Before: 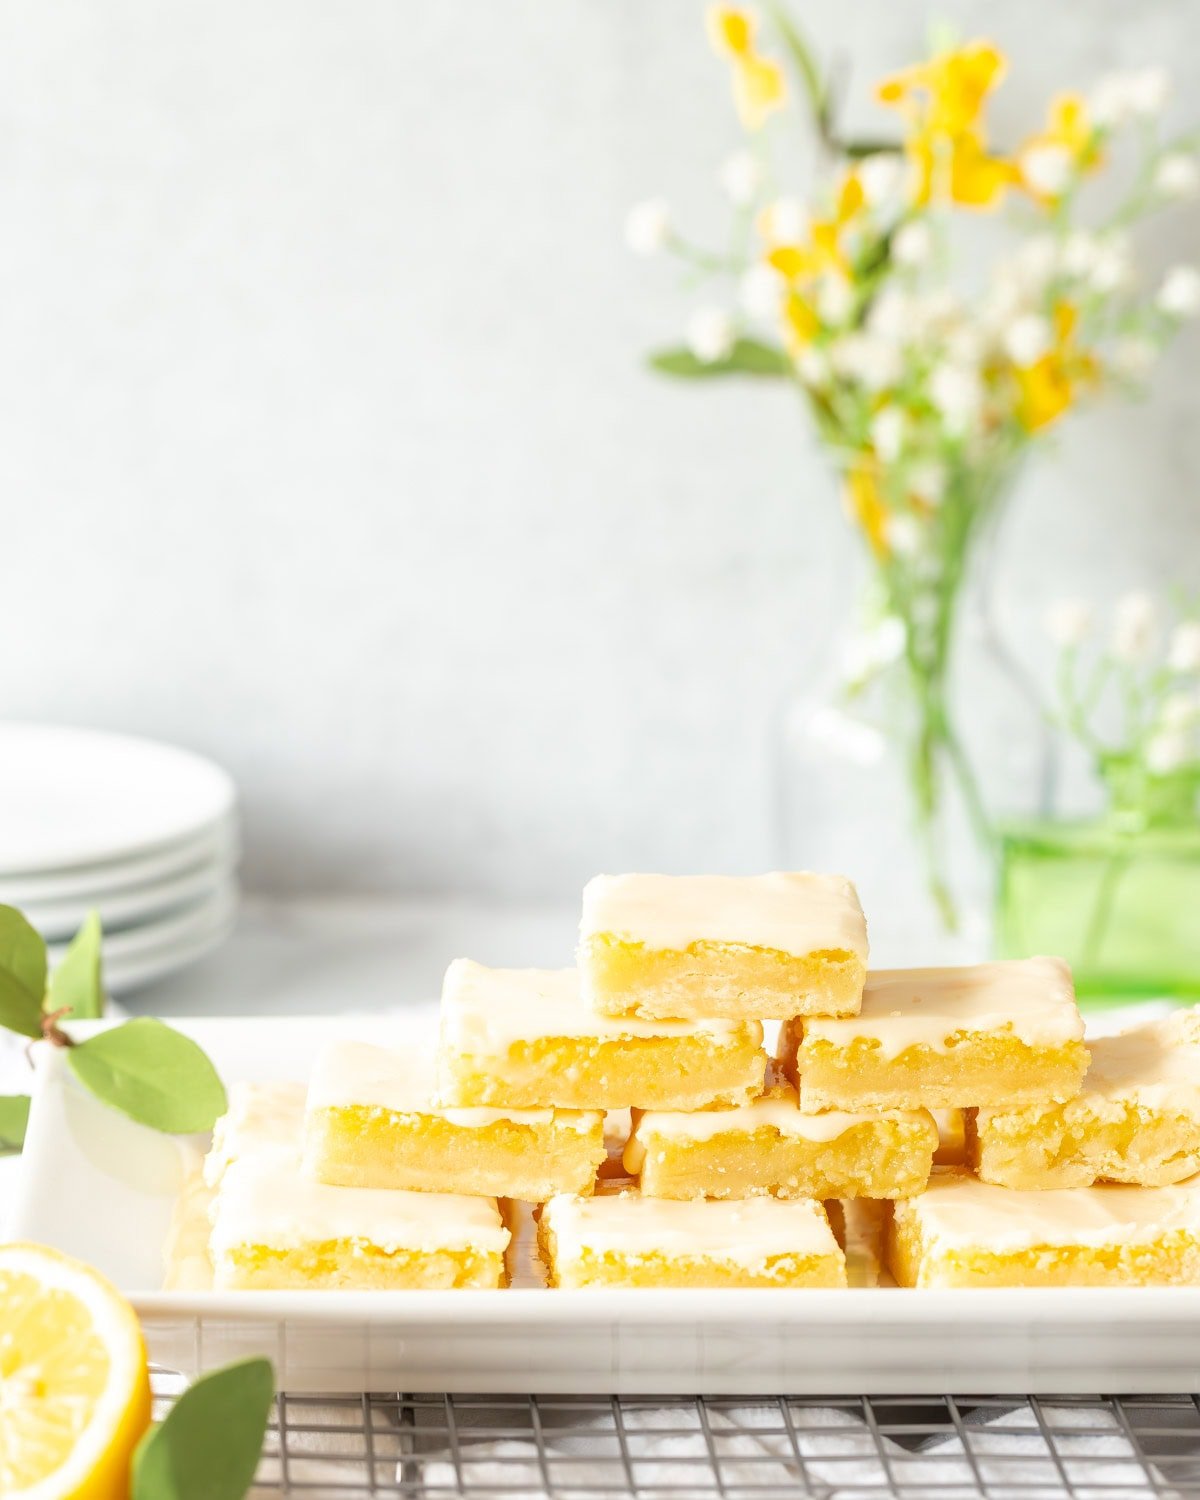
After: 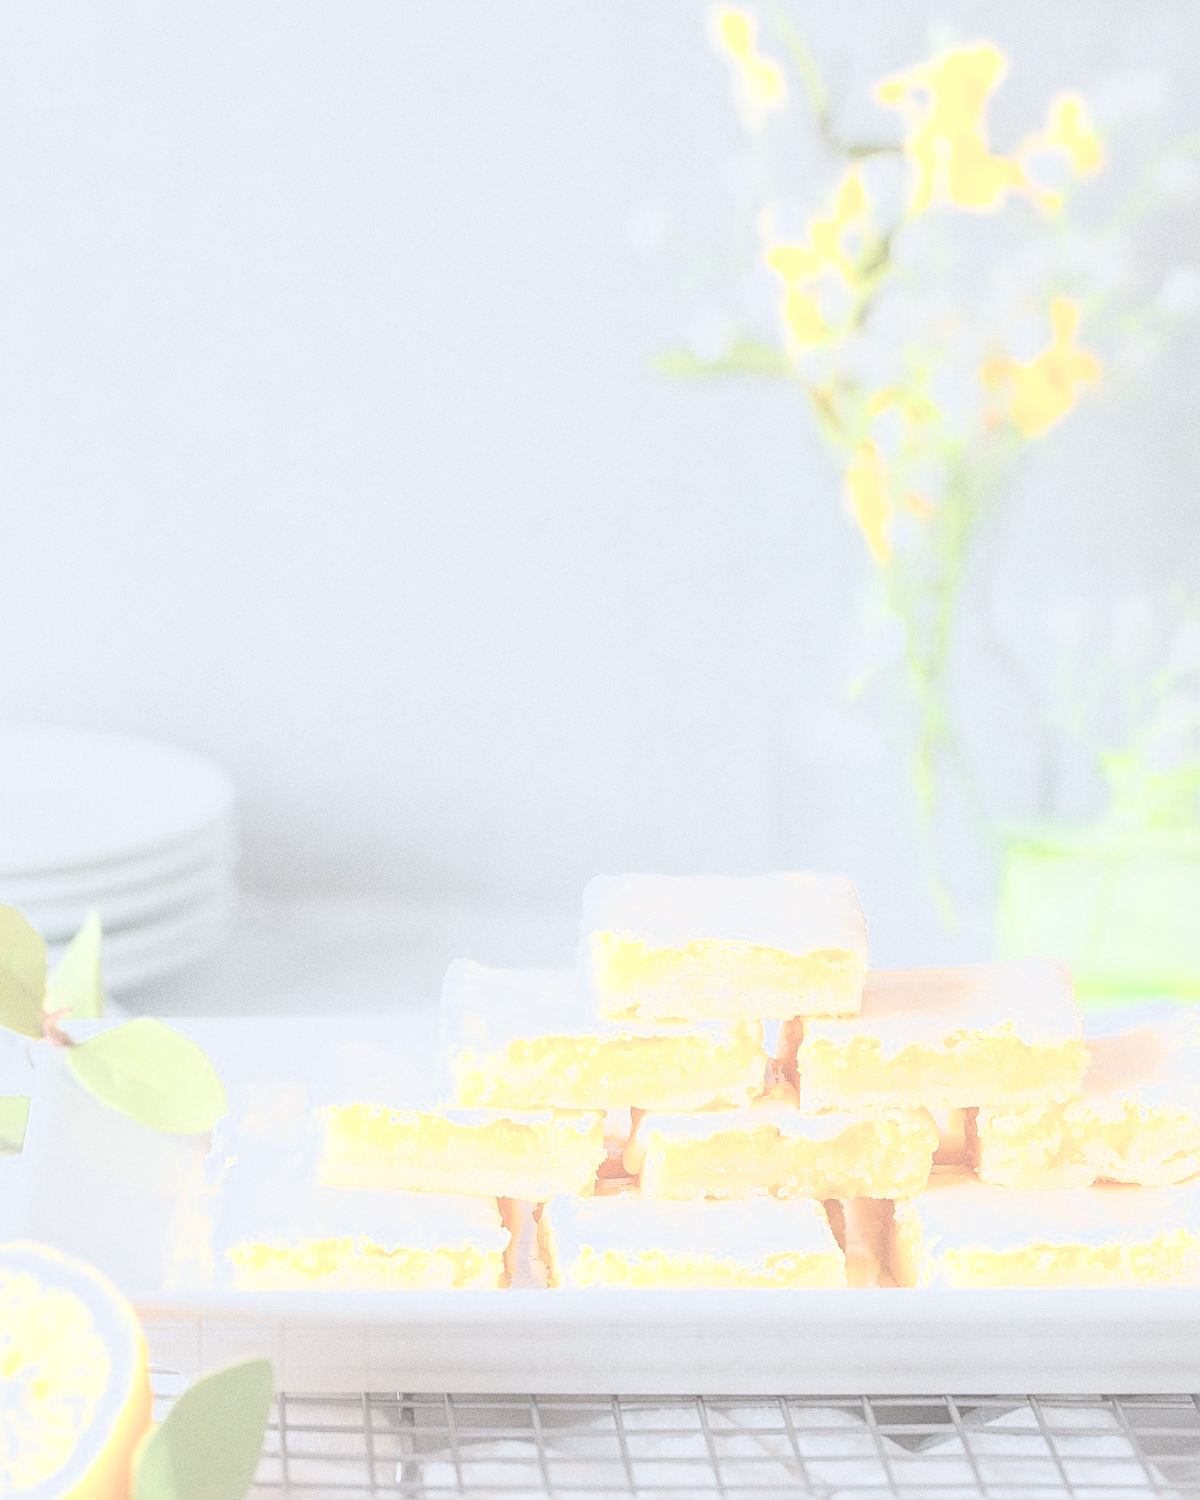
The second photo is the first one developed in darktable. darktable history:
color calibration: output R [1.422, -0.35, -0.252, 0], output G [-0.238, 1.259, -0.084, 0], output B [-0.081, -0.196, 1.58, 0], output brightness [0.49, 0.671, -0.57, 0], illuminant same as pipeline (D50), adaptation none (bypass), saturation algorithm version 1 (2020)
sharpen: on, module defaults
contrast brightness saturation: contrast -0.32, brightness 0.75, saturation -0.78
grain: coarseness 0.47 ISO
